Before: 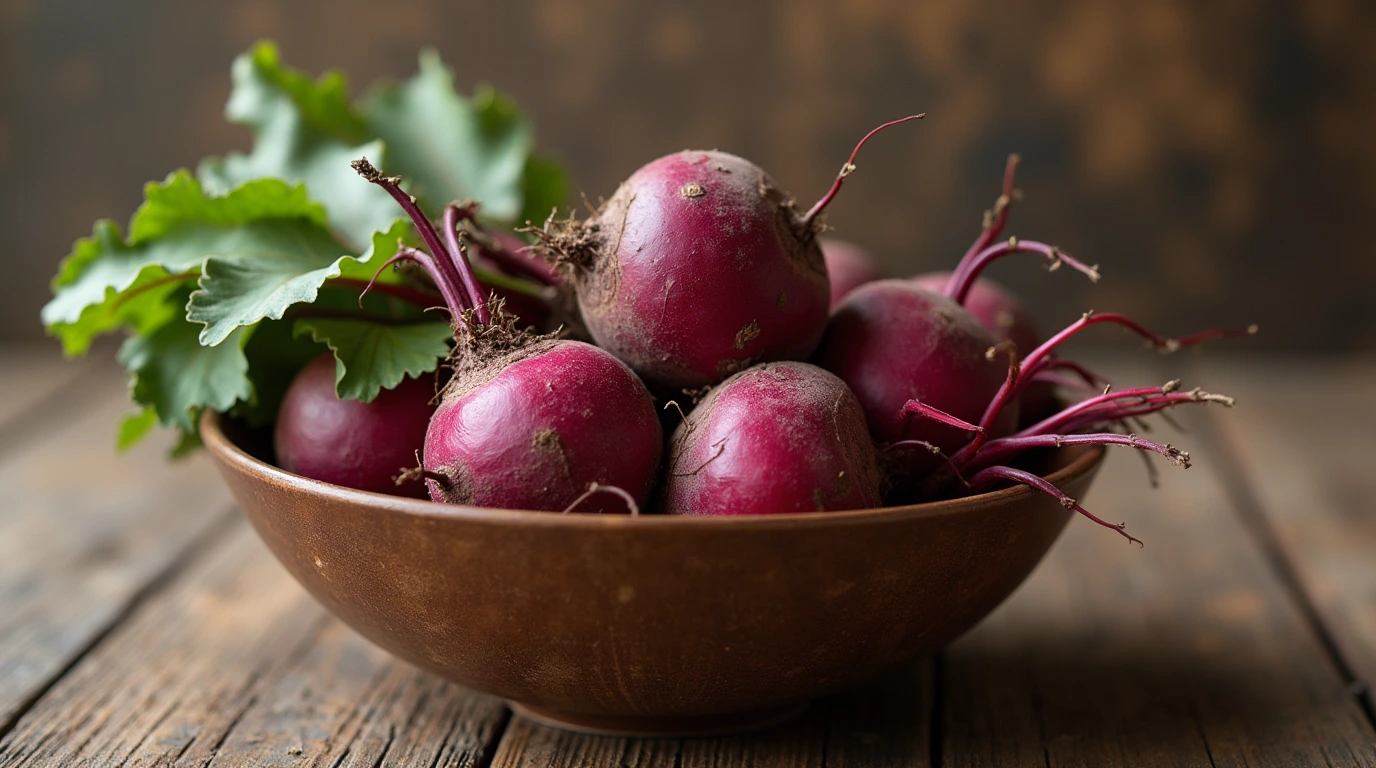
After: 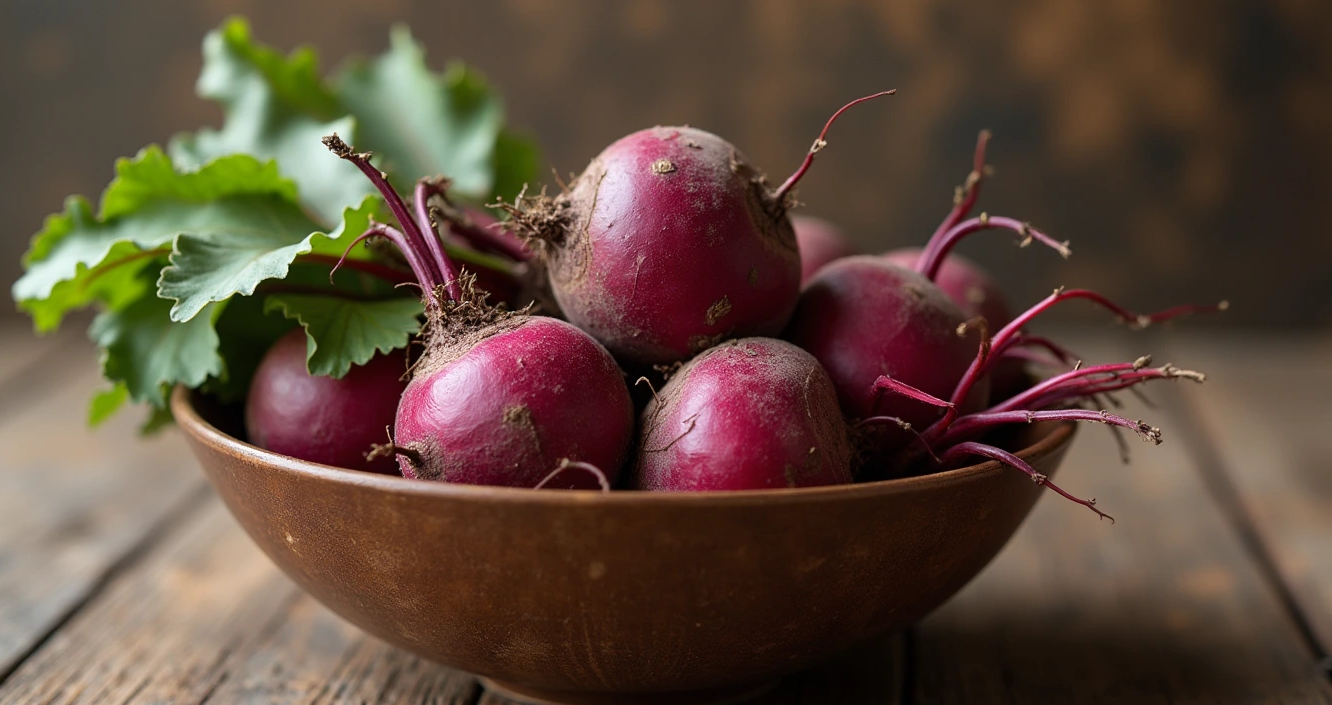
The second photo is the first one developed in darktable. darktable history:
crop: left 2.135%, top 3.24%, right 1.031%, bottom 4.959%
